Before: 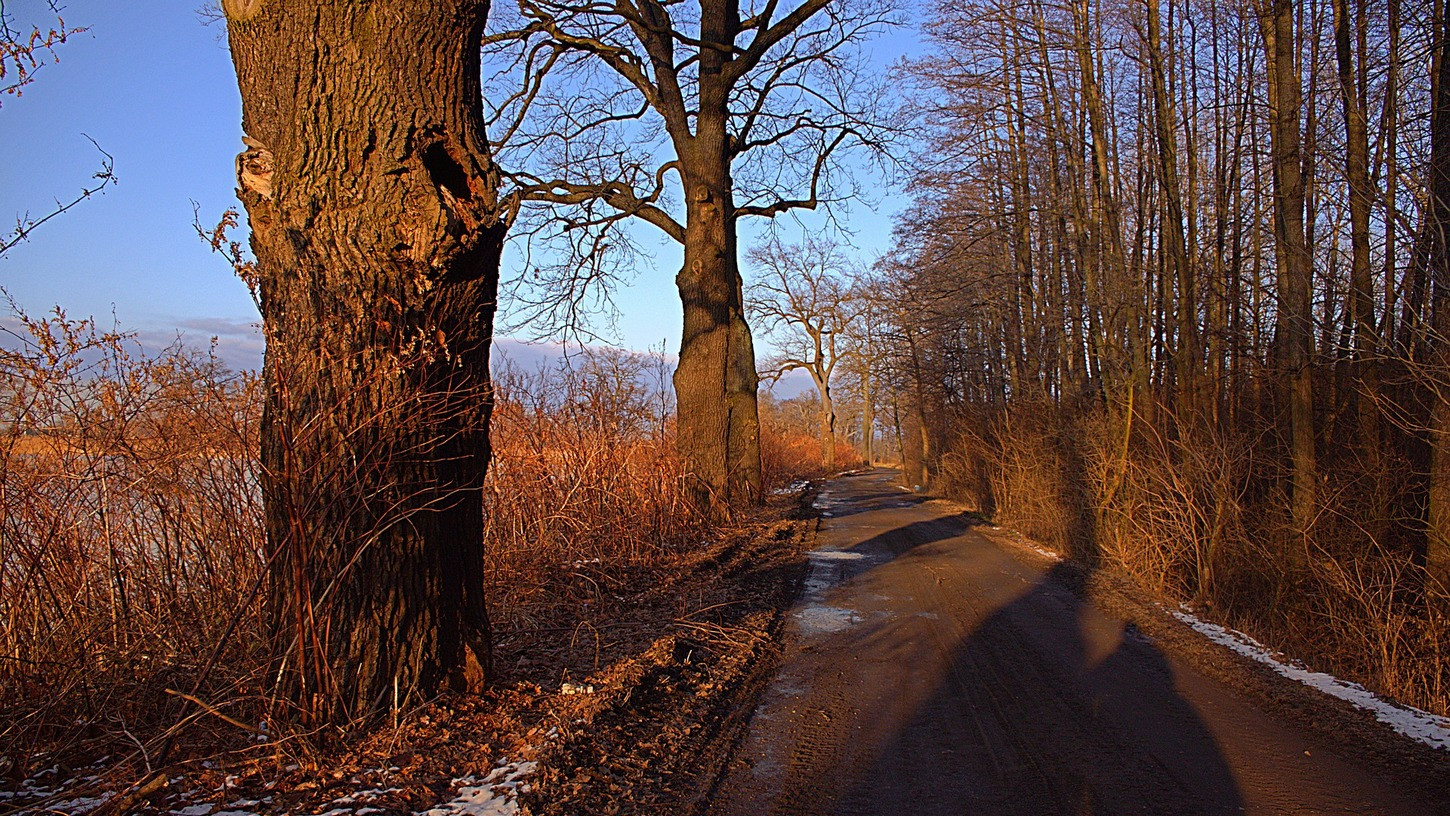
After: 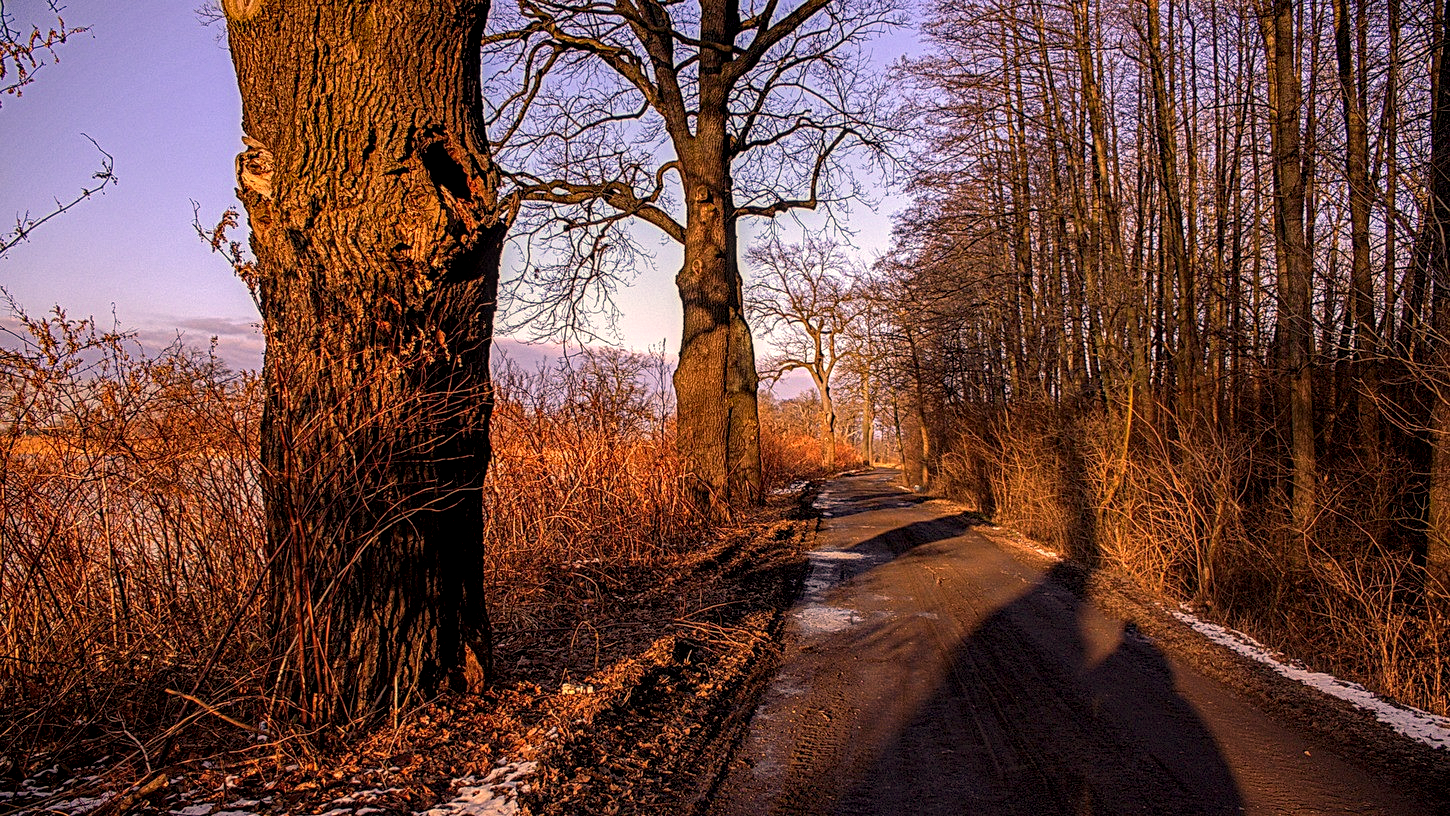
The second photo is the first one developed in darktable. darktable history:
local contrast: highlights 8%, shadows 36%, detail 184%, midtone range 0.468
color correction: highlights a* 17.81, highlights b* 18.56
